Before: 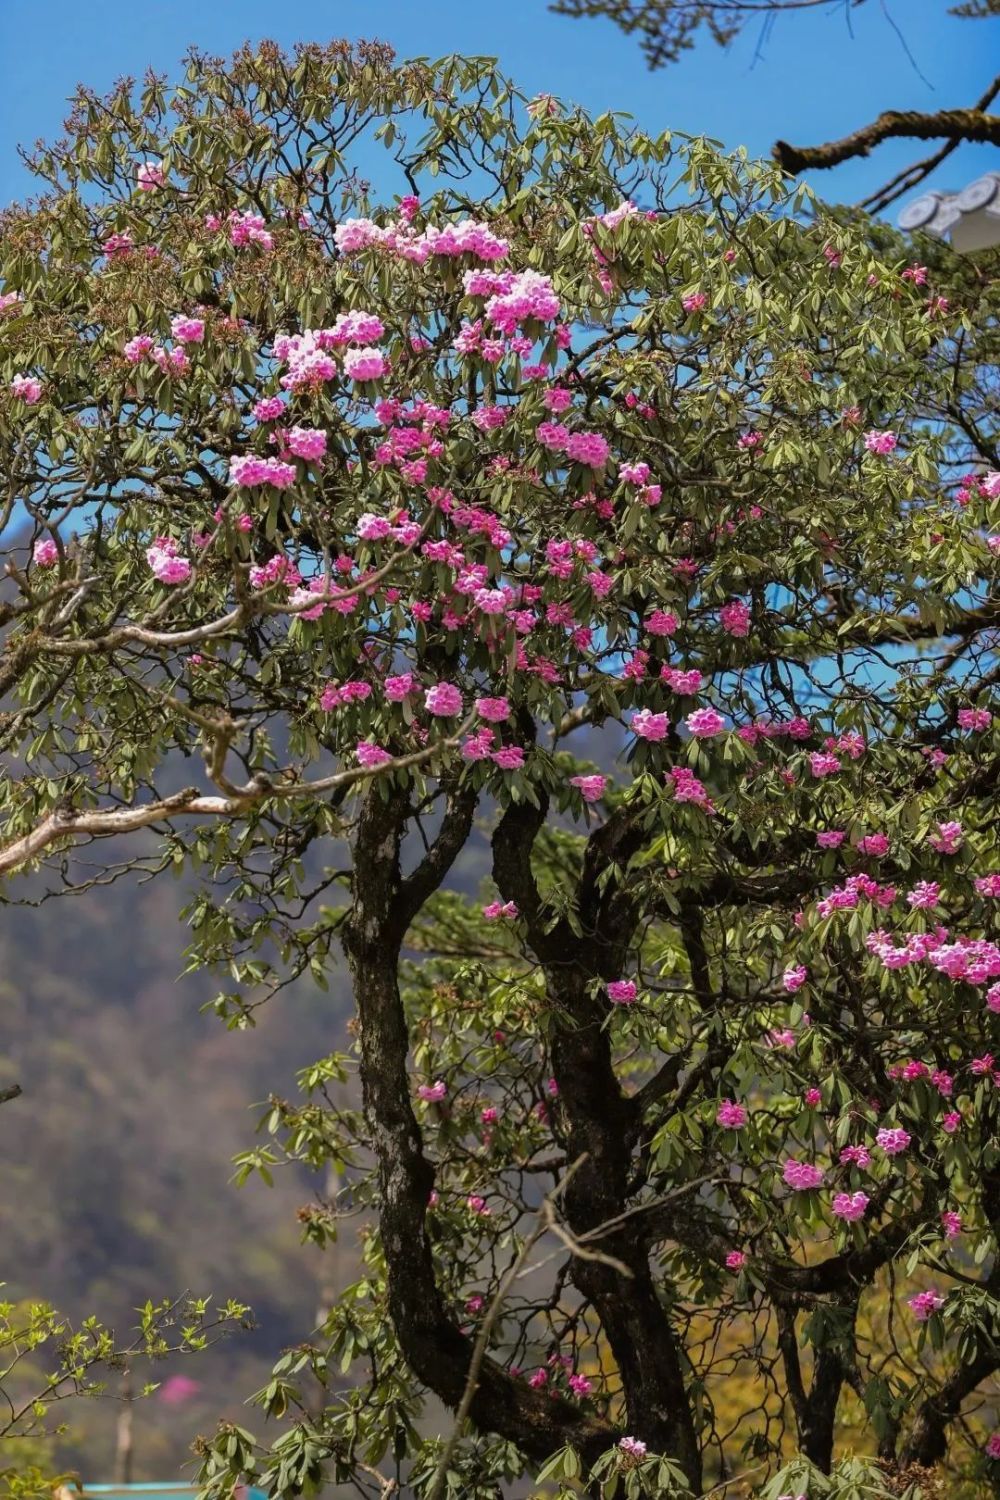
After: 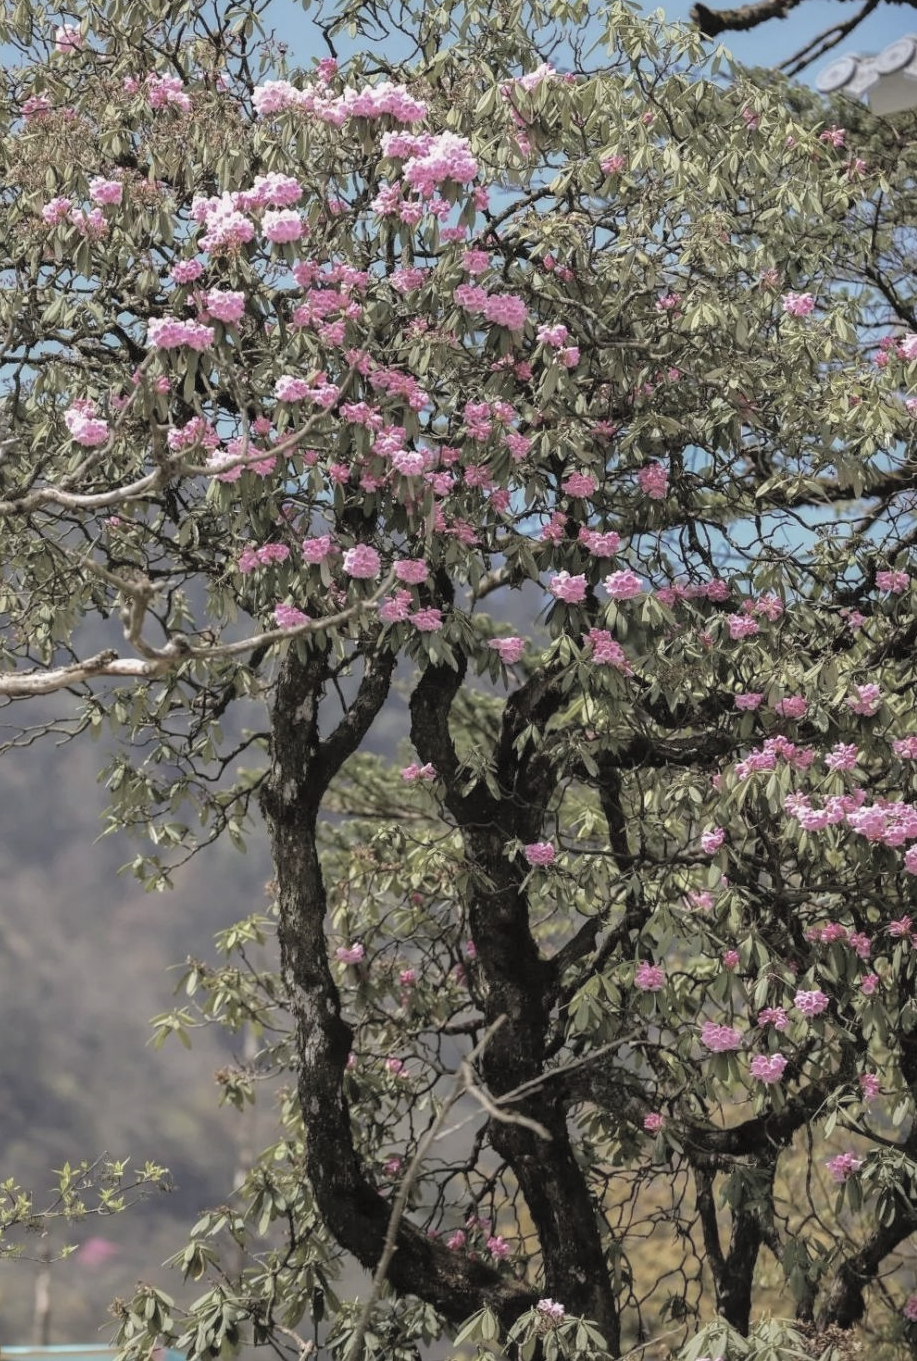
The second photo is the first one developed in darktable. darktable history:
crop and rotate: left 8.262%, top 9.226%
contrast brightness saturation: brightness 0.18, saturation -0.5
